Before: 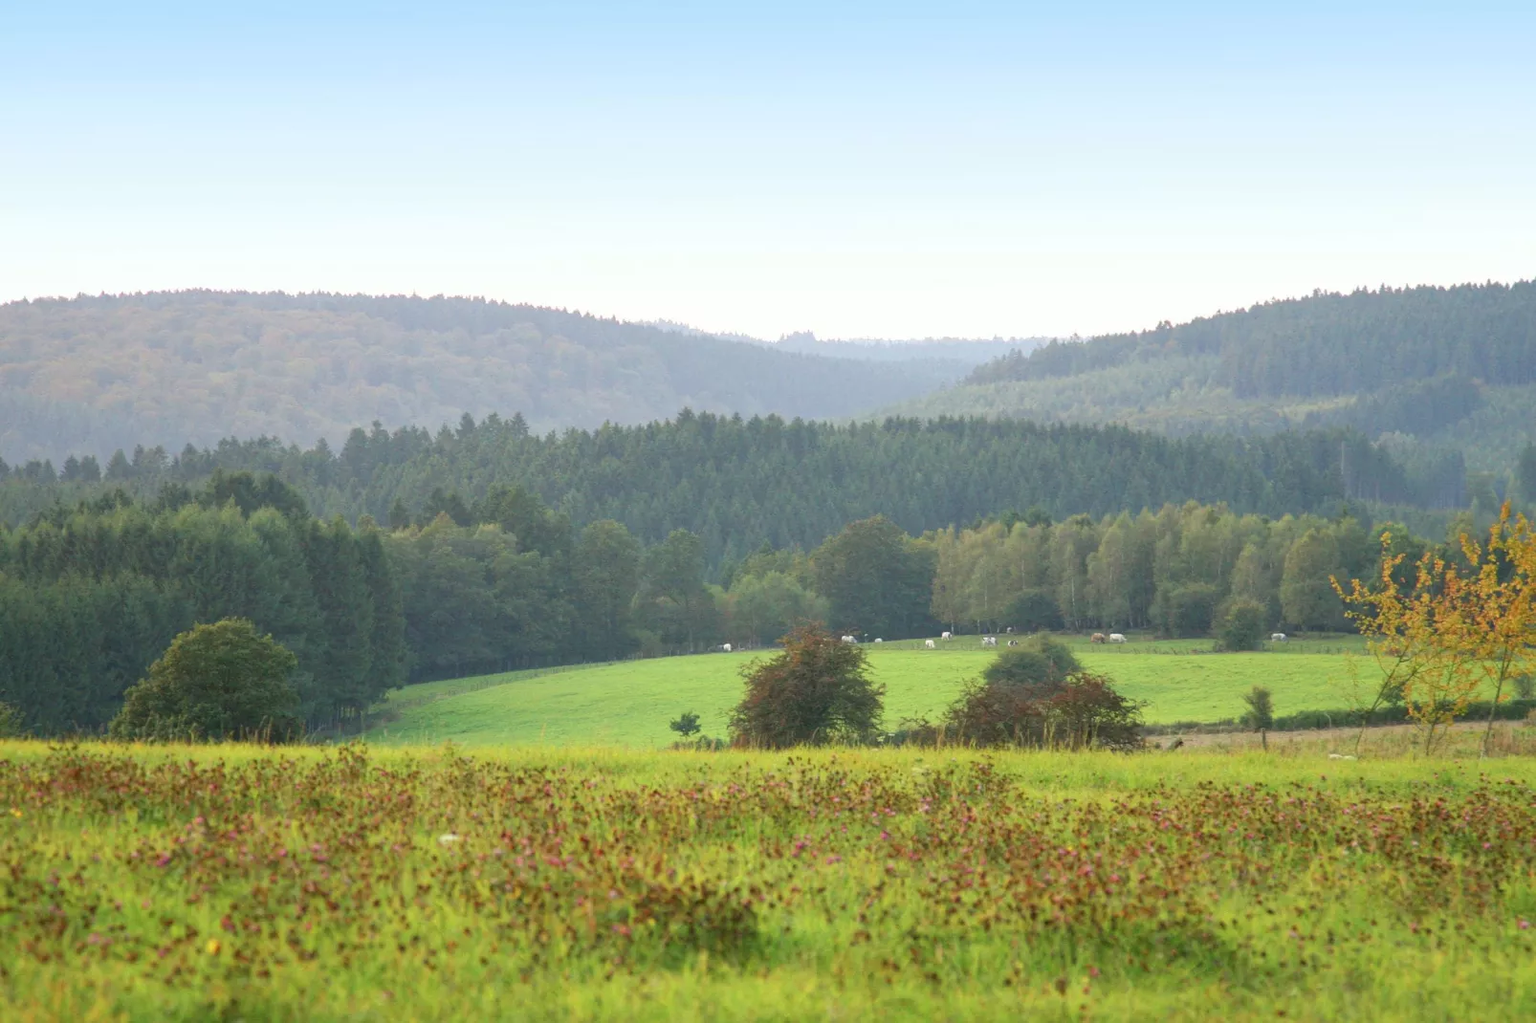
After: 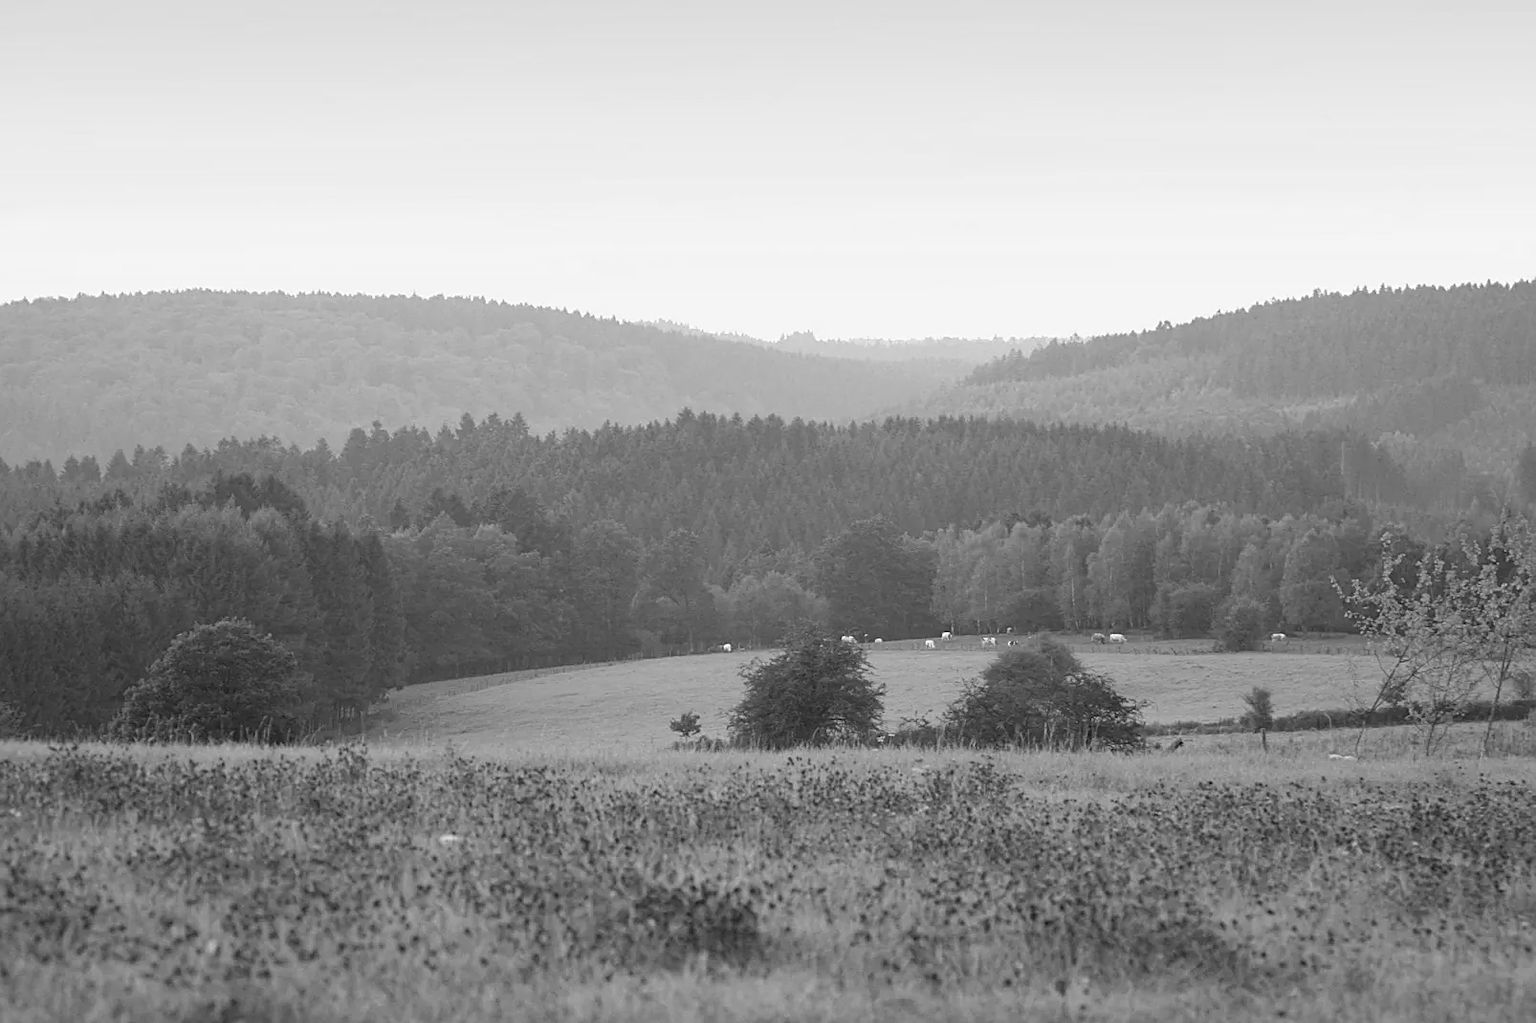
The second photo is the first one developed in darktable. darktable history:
monochrome: on, module defaults
color calibration: output gray [0.21, 0.42, 0.37, 0], gray › normalize channels true, illuminant same as pipeline (D50), adaptation XYZ, x 0.346, y 0.359, gamut compression 0
sharpen: on, module defaults
